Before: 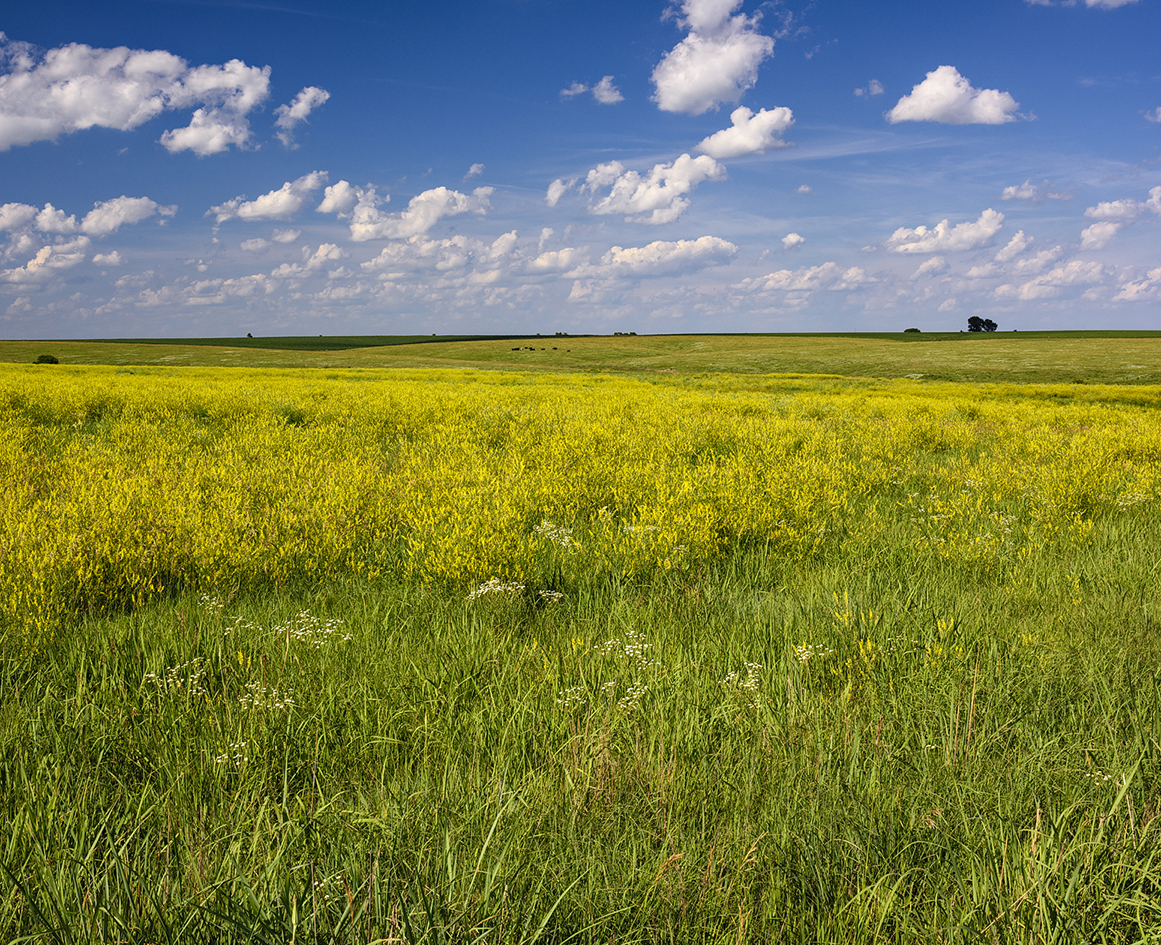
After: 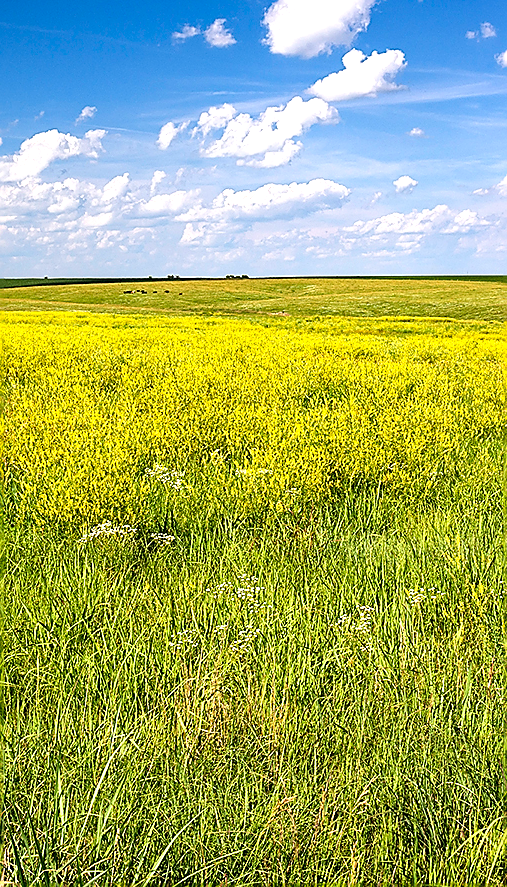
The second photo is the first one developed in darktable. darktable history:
exposure: exposure 0.198 EV, compensate exposure bias true, compensate highlight preservation false
sharpen: radius 1.374, amount 1.237, threshold 0.773
crop: left 33.438%, top 6.058%, right 22.831%
